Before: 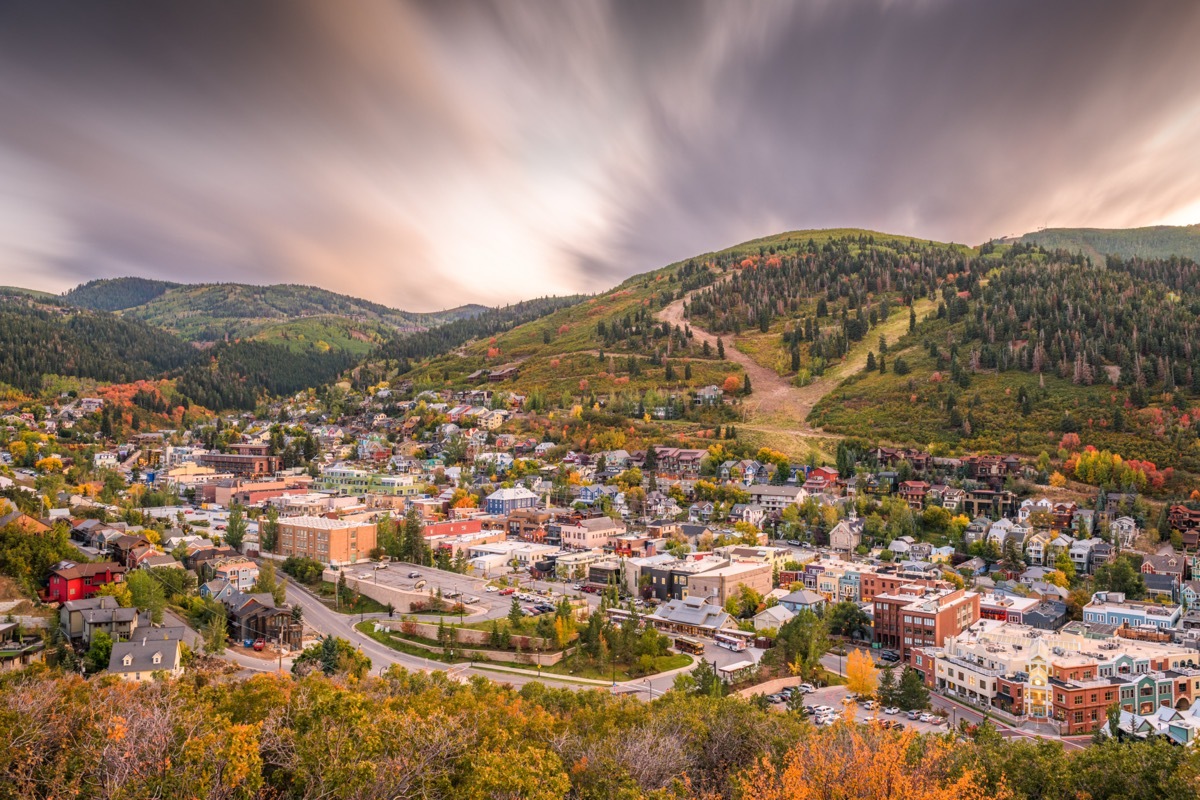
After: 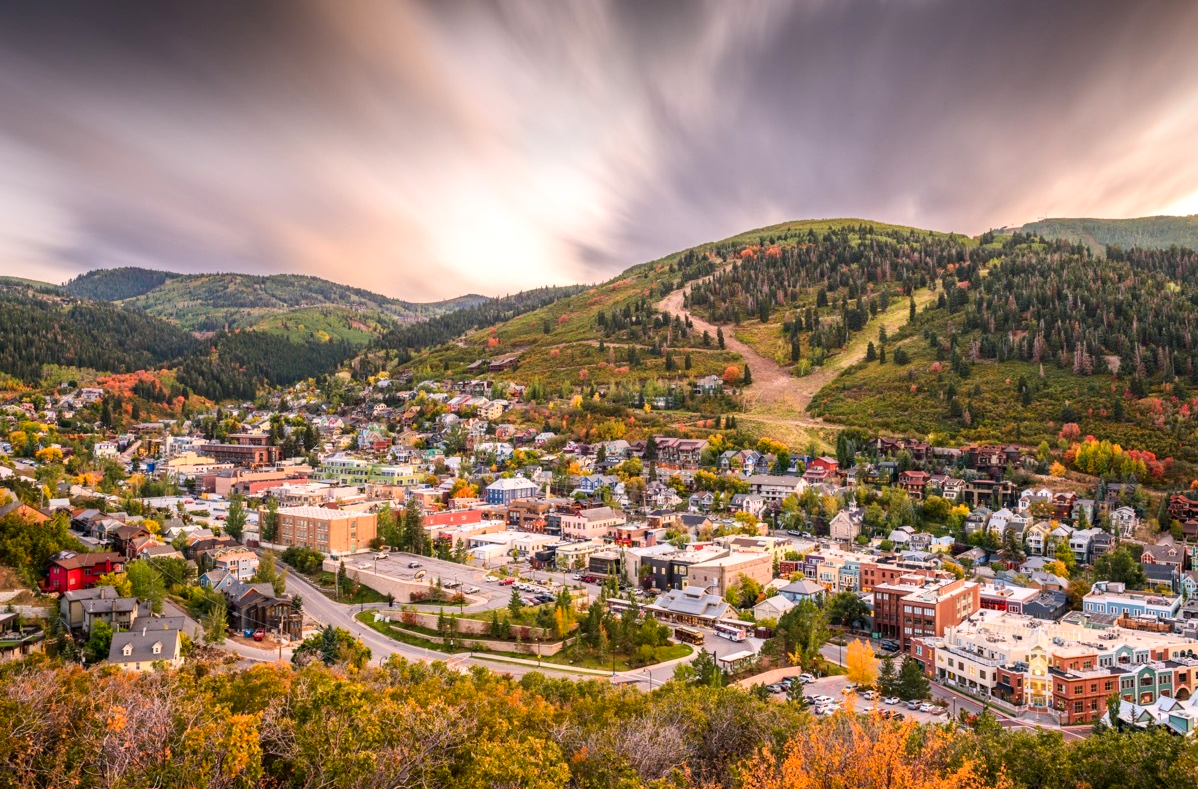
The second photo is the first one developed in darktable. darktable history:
contrast brightness saturation: contrast 0.15, brightness -0.006, saturation 0.099
exposure: black level correction 0.001, exposure 0.141 EV, compensate highlight preservation false
levels: mode automatic
crop: top 1.307%, right 0.088%
